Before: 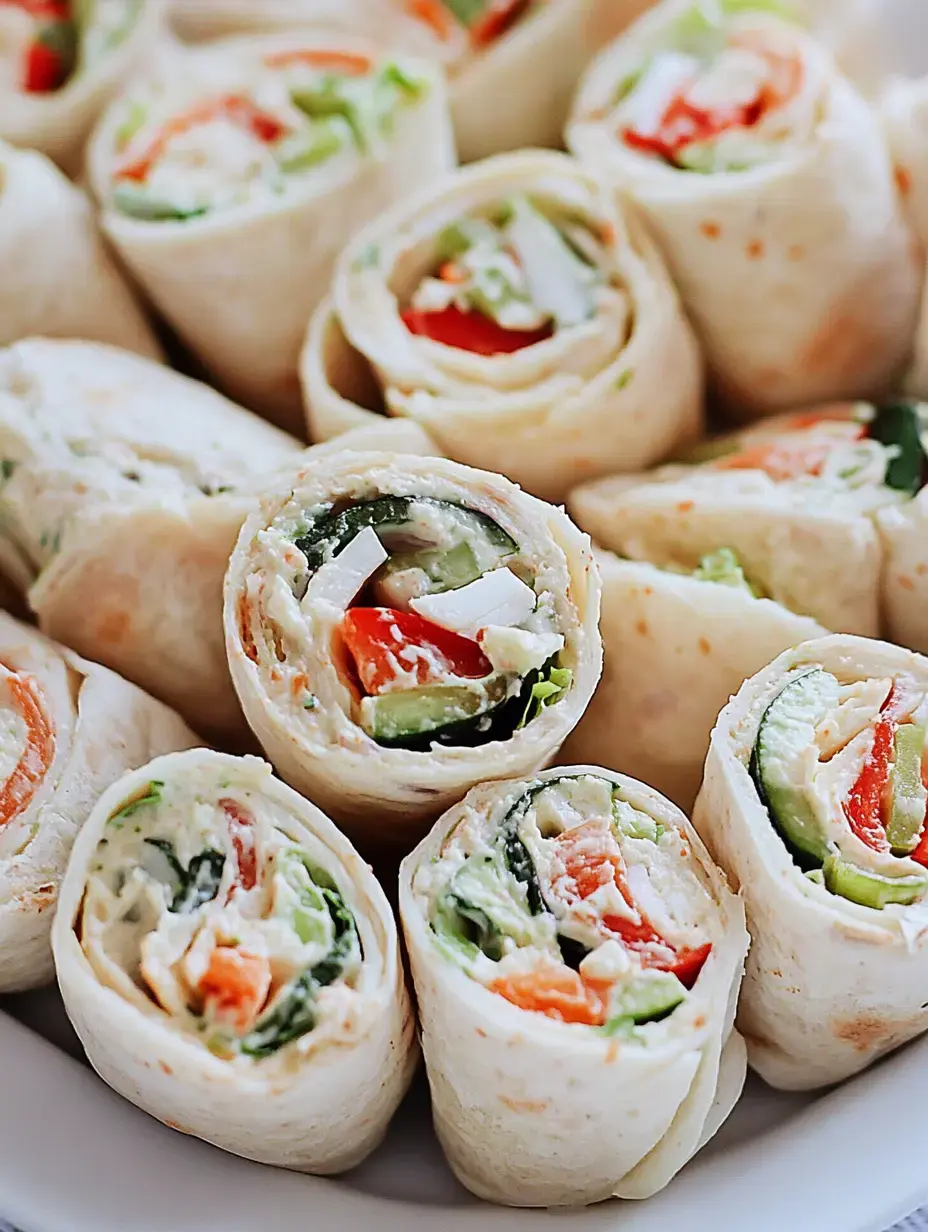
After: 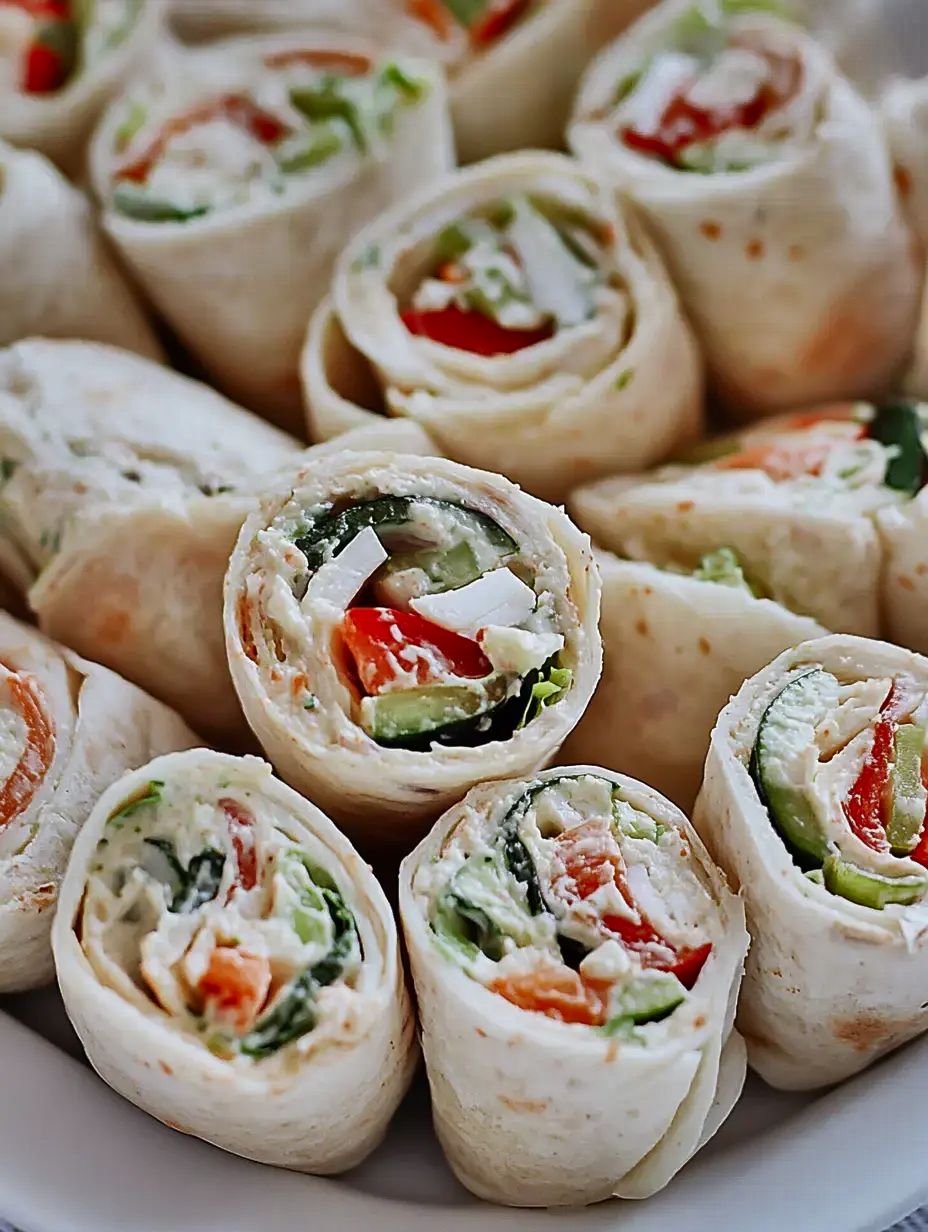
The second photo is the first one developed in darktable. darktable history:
shadows and highlights: shadows 18.33, highlights -85.1, highlights color adjustment 0.122%, soften with gaussian
